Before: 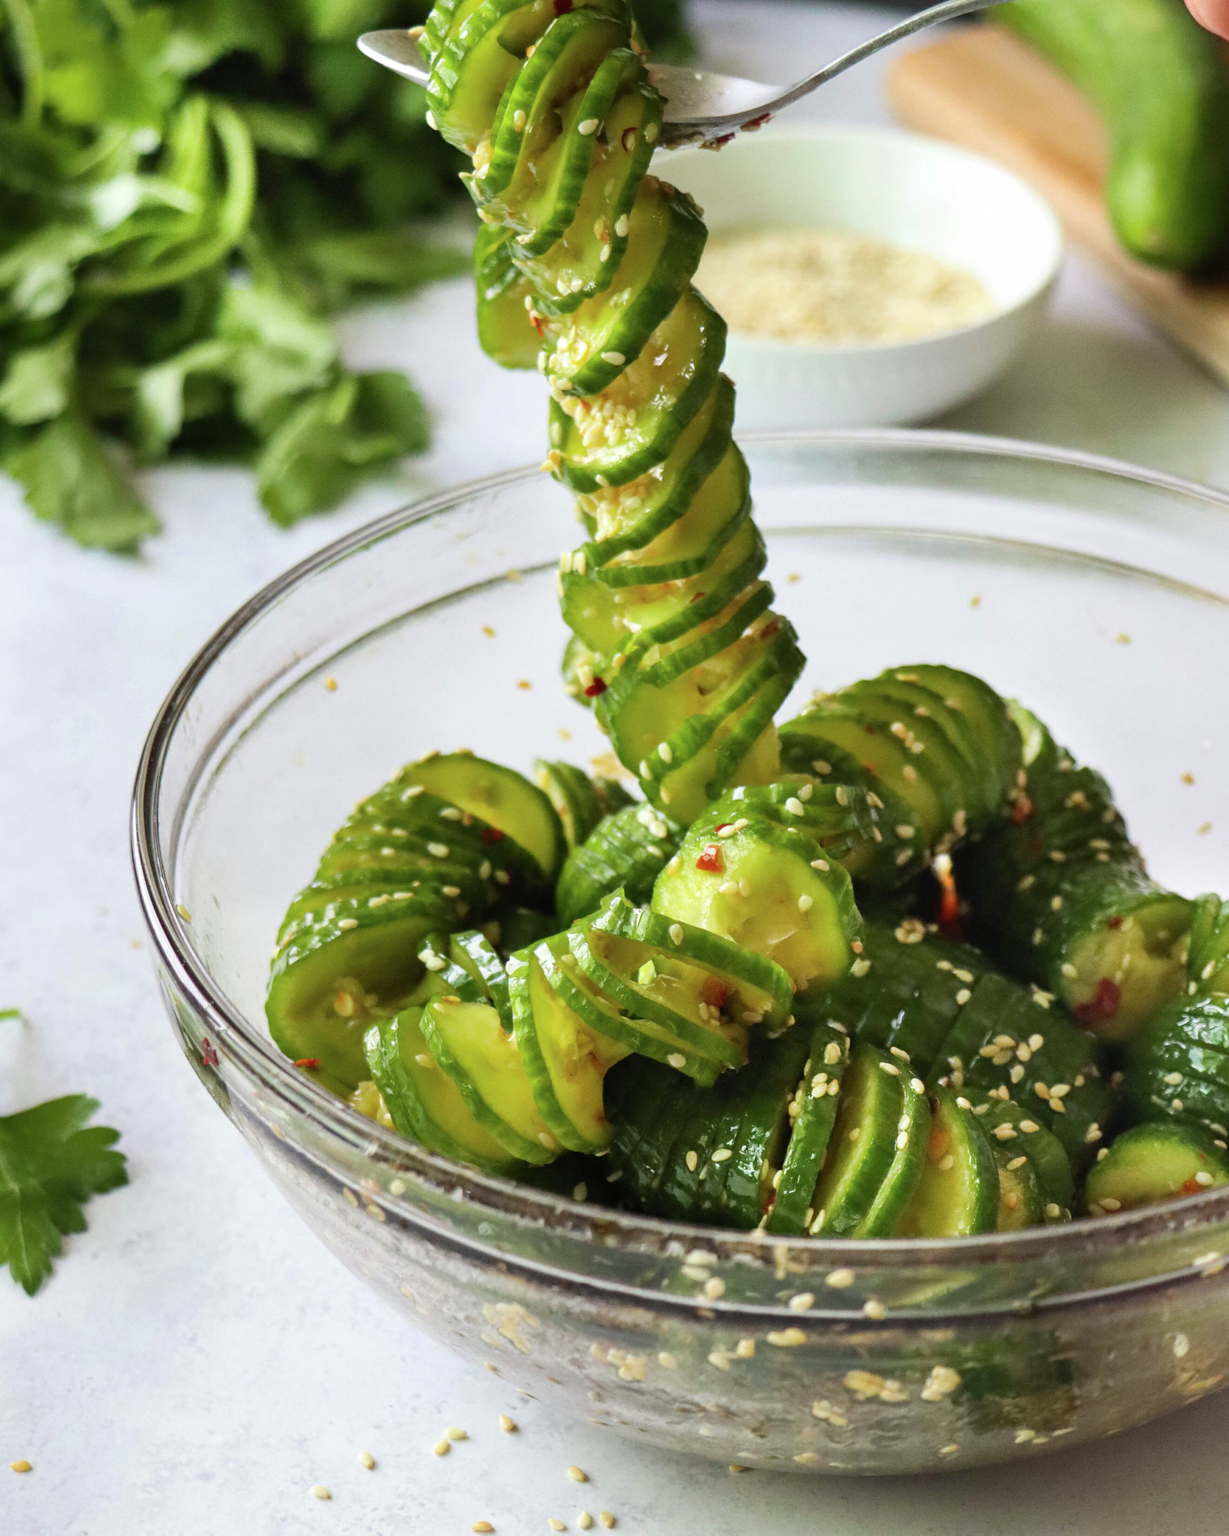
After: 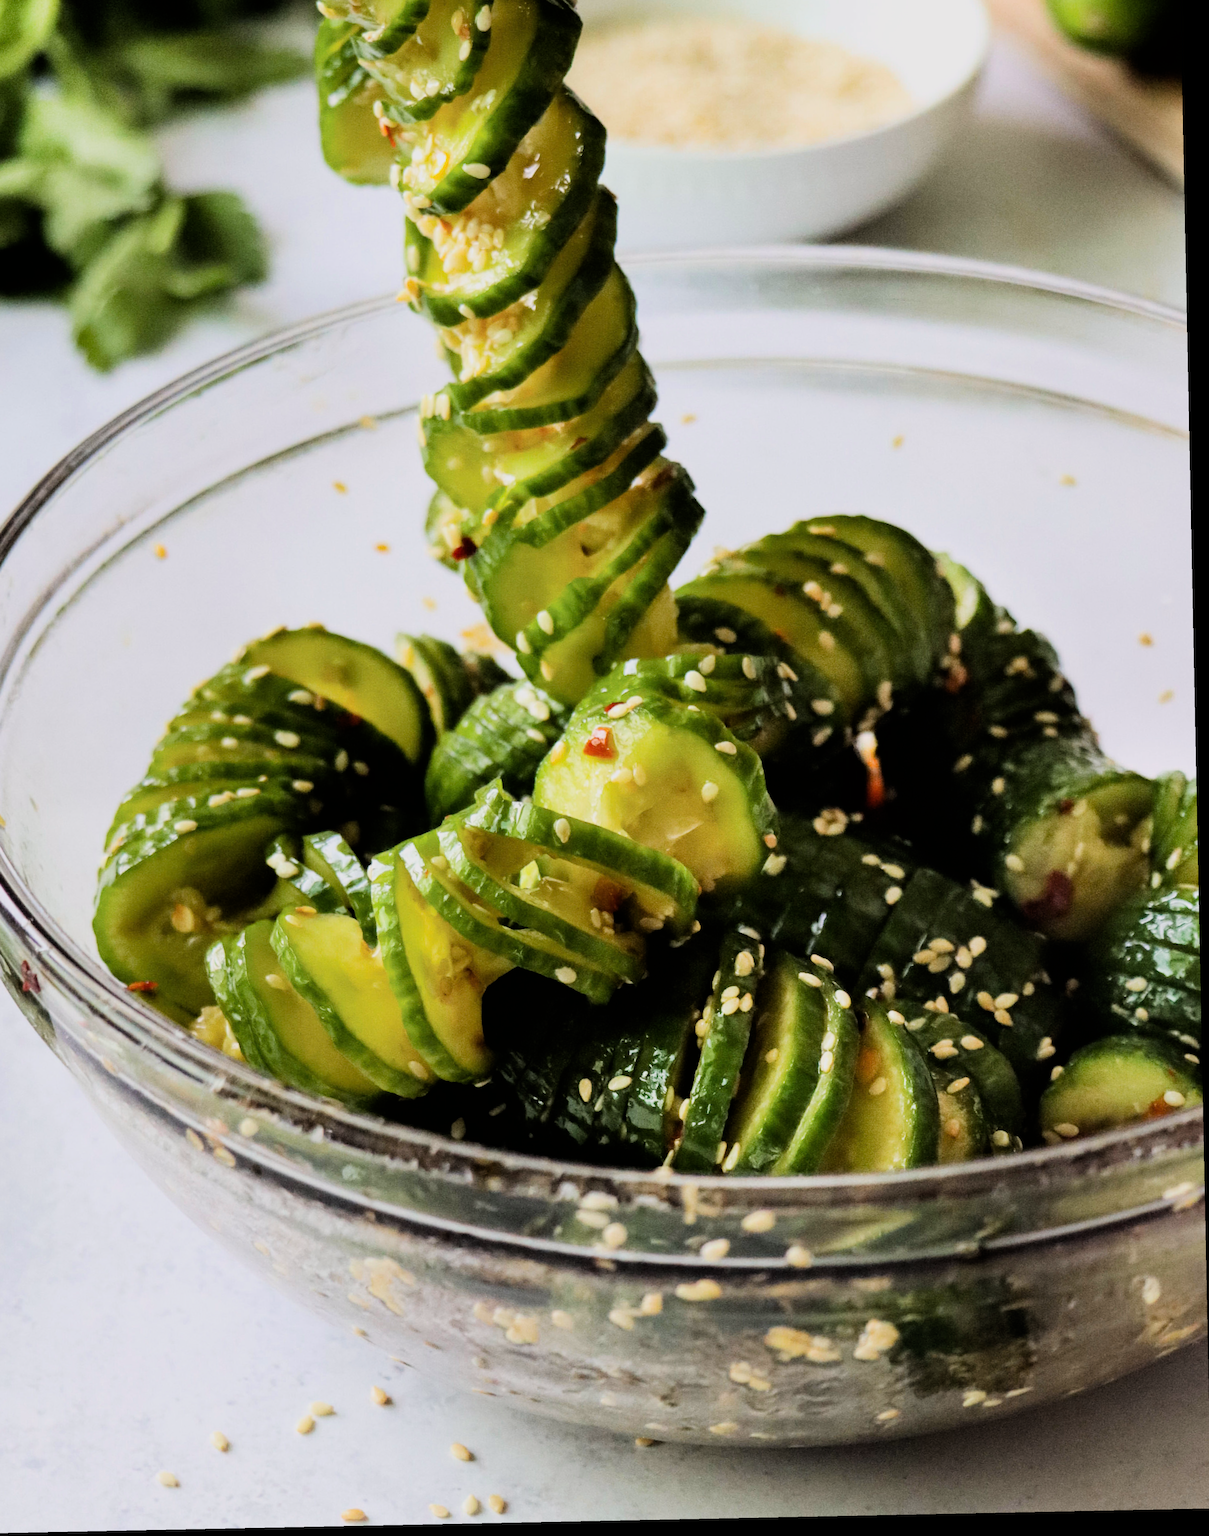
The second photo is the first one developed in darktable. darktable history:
white balance: red 1.009, blue 1.027
rotate and perspective: rotation -1.17°, automatic cropping off
exposure: black level correction 0, compensate exposure bias true, compensate highlight preservation false
crop: left 16.315%, top 14.246%
filmic rgb: black relative exposure -5 EV, hardness 2.88, contrast 1.4
